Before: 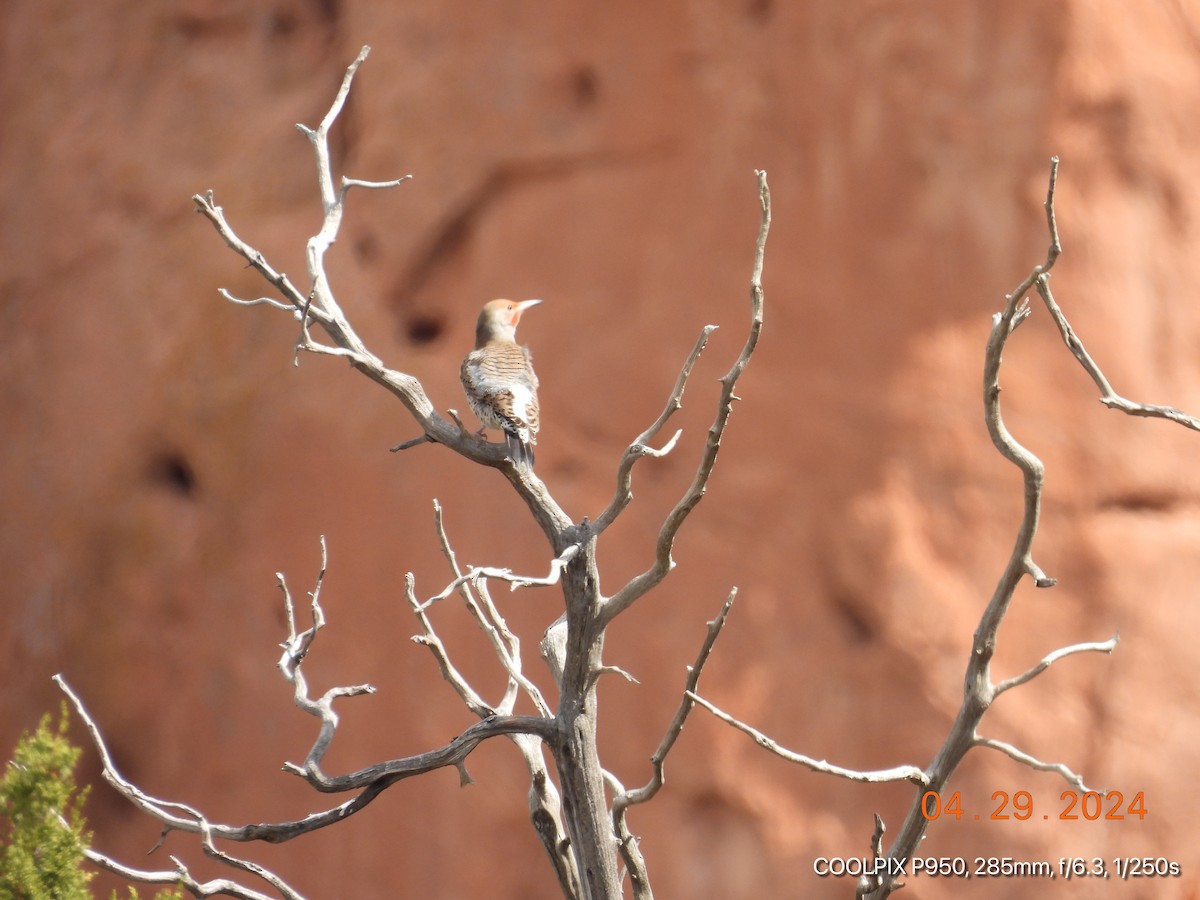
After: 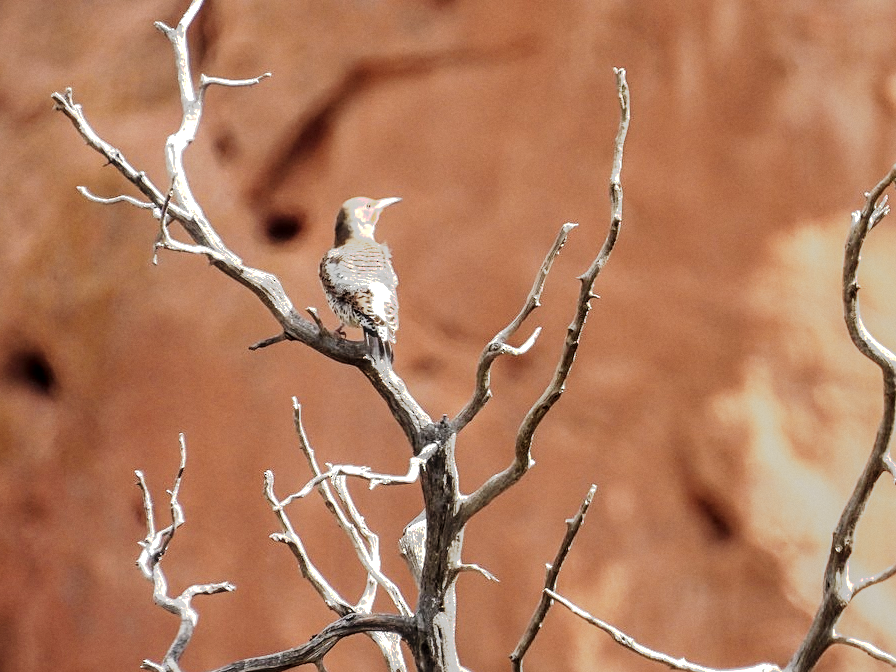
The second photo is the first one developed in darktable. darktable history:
exposure: black level correction 0.001, compensate highlight preservation false
crop and rotate: left 11.831%, top 11.346%, right 13.429%, bottom 13.899%
tone curve: curves: ch0 [(0, 0) (0.003, 0.118) (0.011, 0.118) (0.025, 0.122) (0.044, 0.131) (0.069, 0.142) (0.1, 0.155) (0.136, 0.168) (0.177, 0.183) (0.224, 0.216) (0.277, 0.265) (0.335, 0.337) (0.399, 0.415) (0.468, 0.506) (0.543, 0.586) (0.623, 0.665) (0.709, 0.716) (0.801, 0.737) (0.898, 0.744) (1, 1)], preserve colors none
local contrast: highlights 65%, shadows 54%, detail 169%, midtone range 0.514
white balance: emerald 1
sharpen: on, module defaults
grain: coarseness 0.09 ISO, strength 10%
